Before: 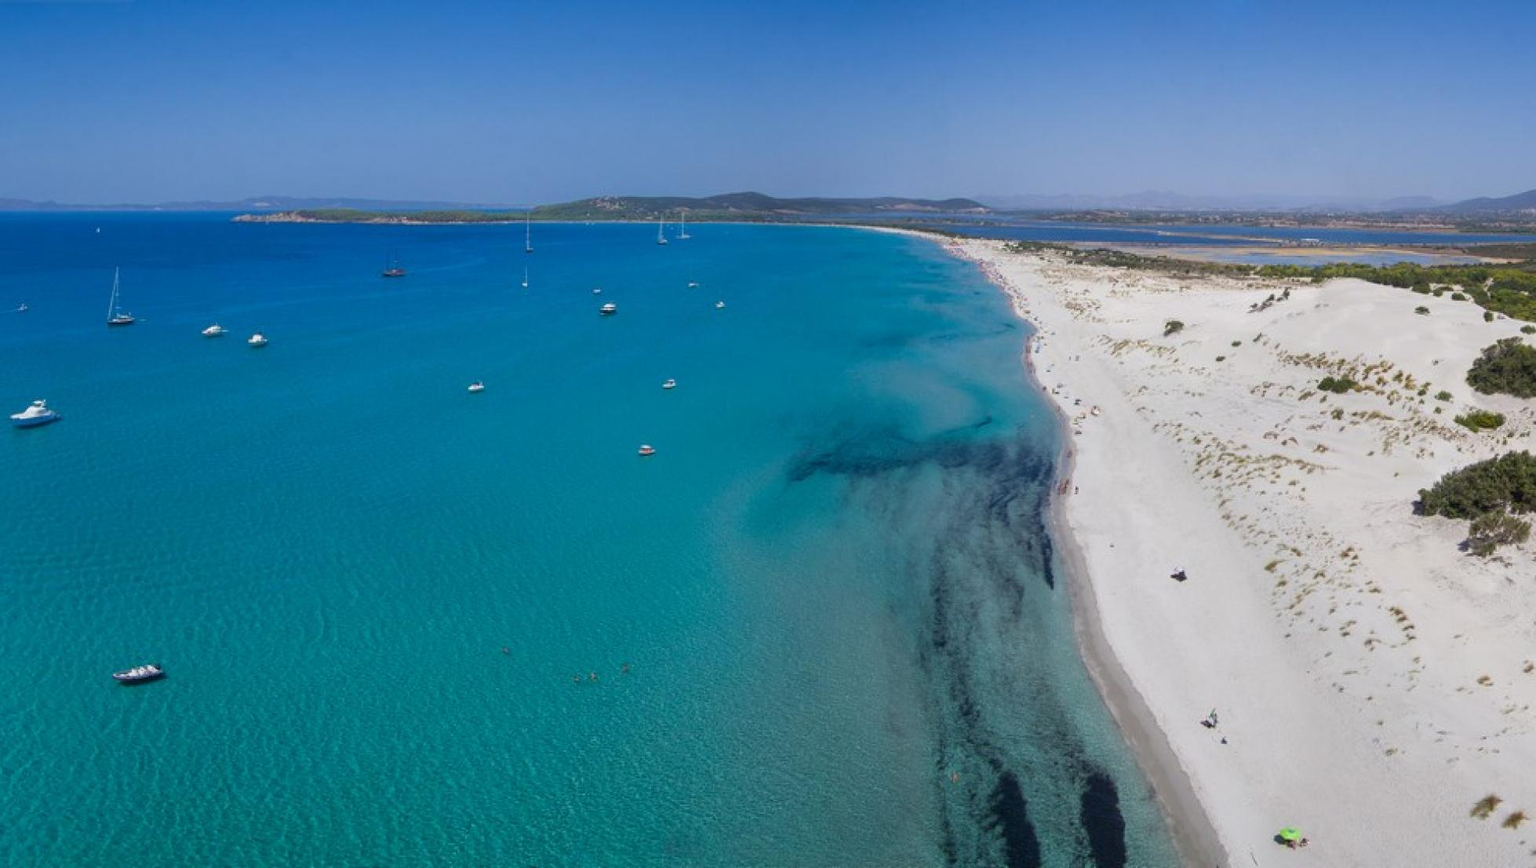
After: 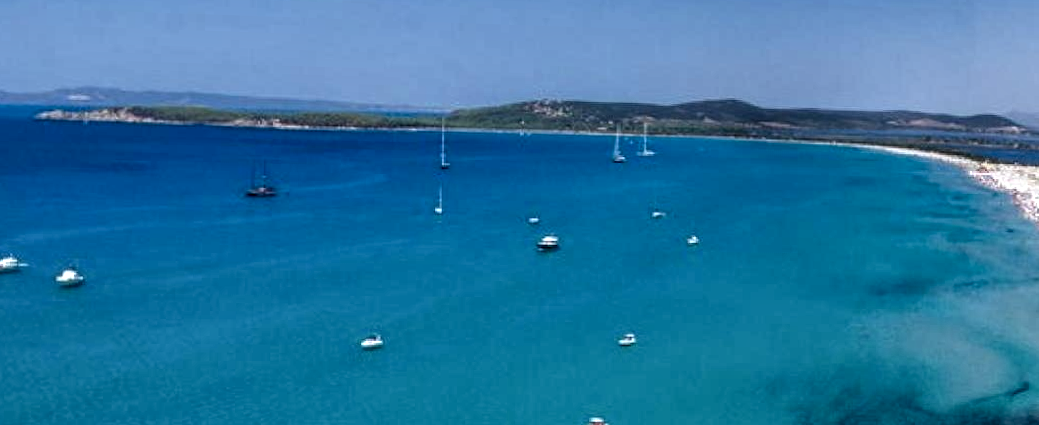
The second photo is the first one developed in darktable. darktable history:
local contrast: detail 203%
rotate and perspective: rotation -0.013°, lens shift (vertical) -0.027, lens shift (horizontal) 0.178, crop left 0.016, crop right 0.989, crop top 0.082, crop bottom 0.918
crop: left 15.306%, top 9.065%, right 30.789%, bottom 48.638%
